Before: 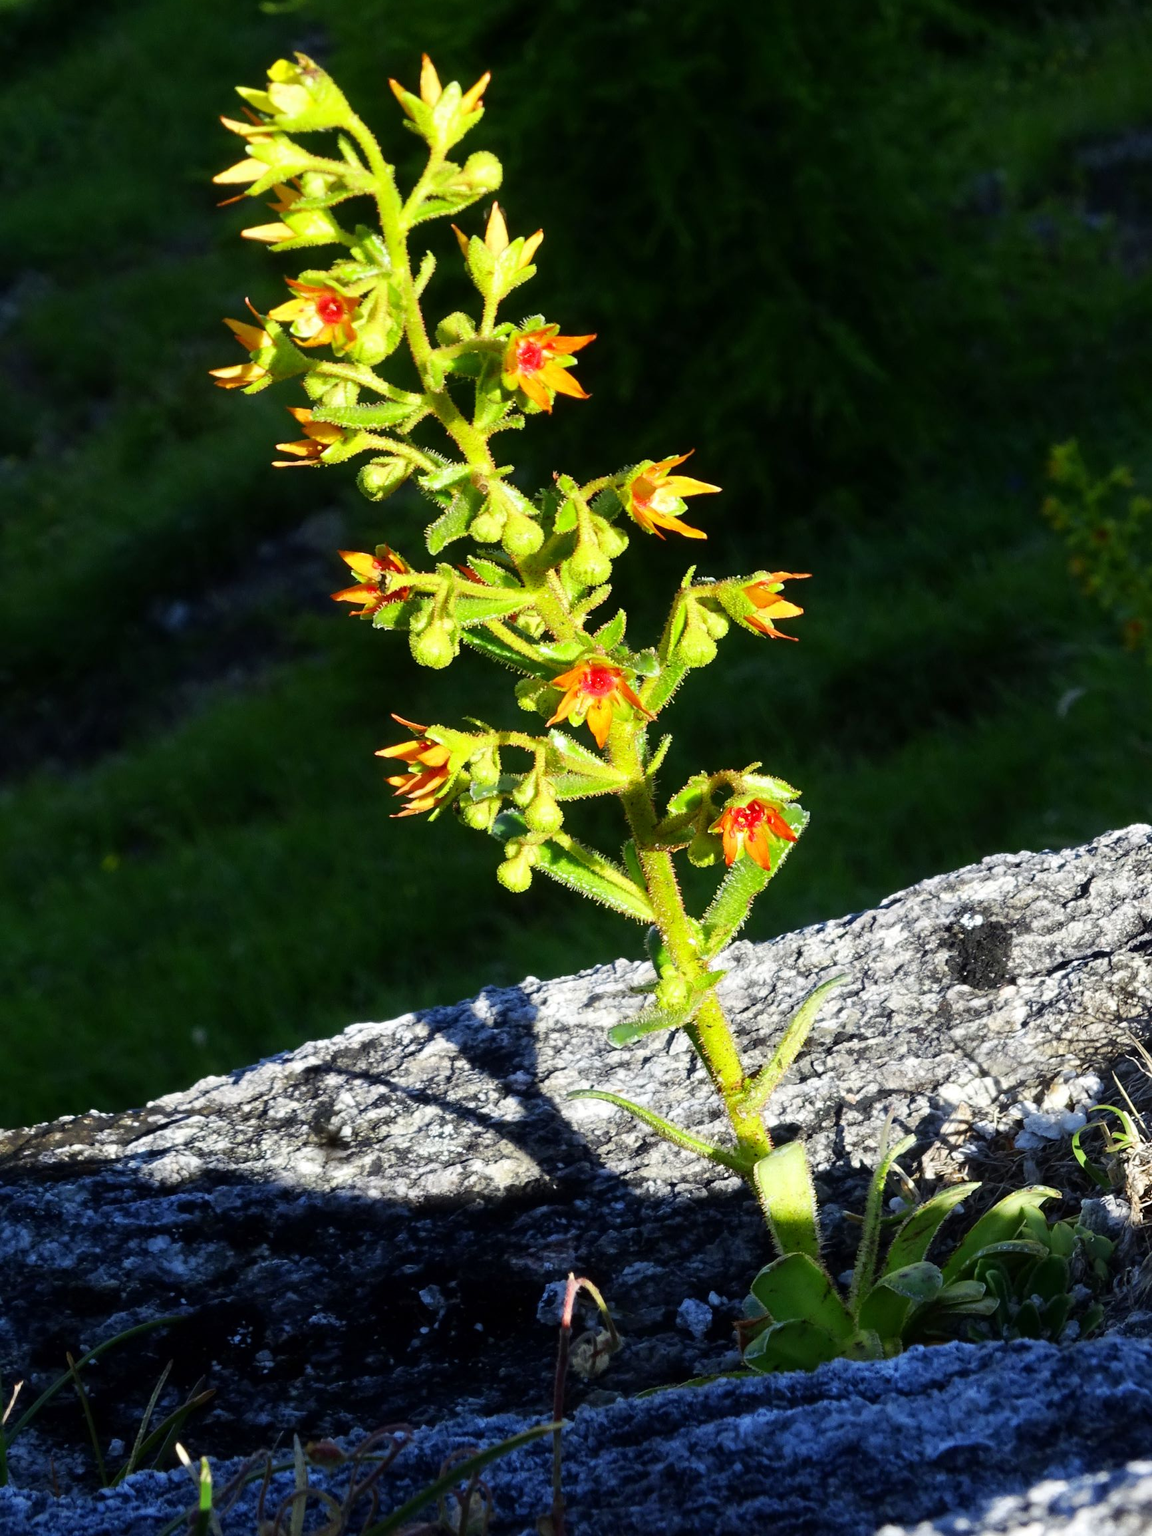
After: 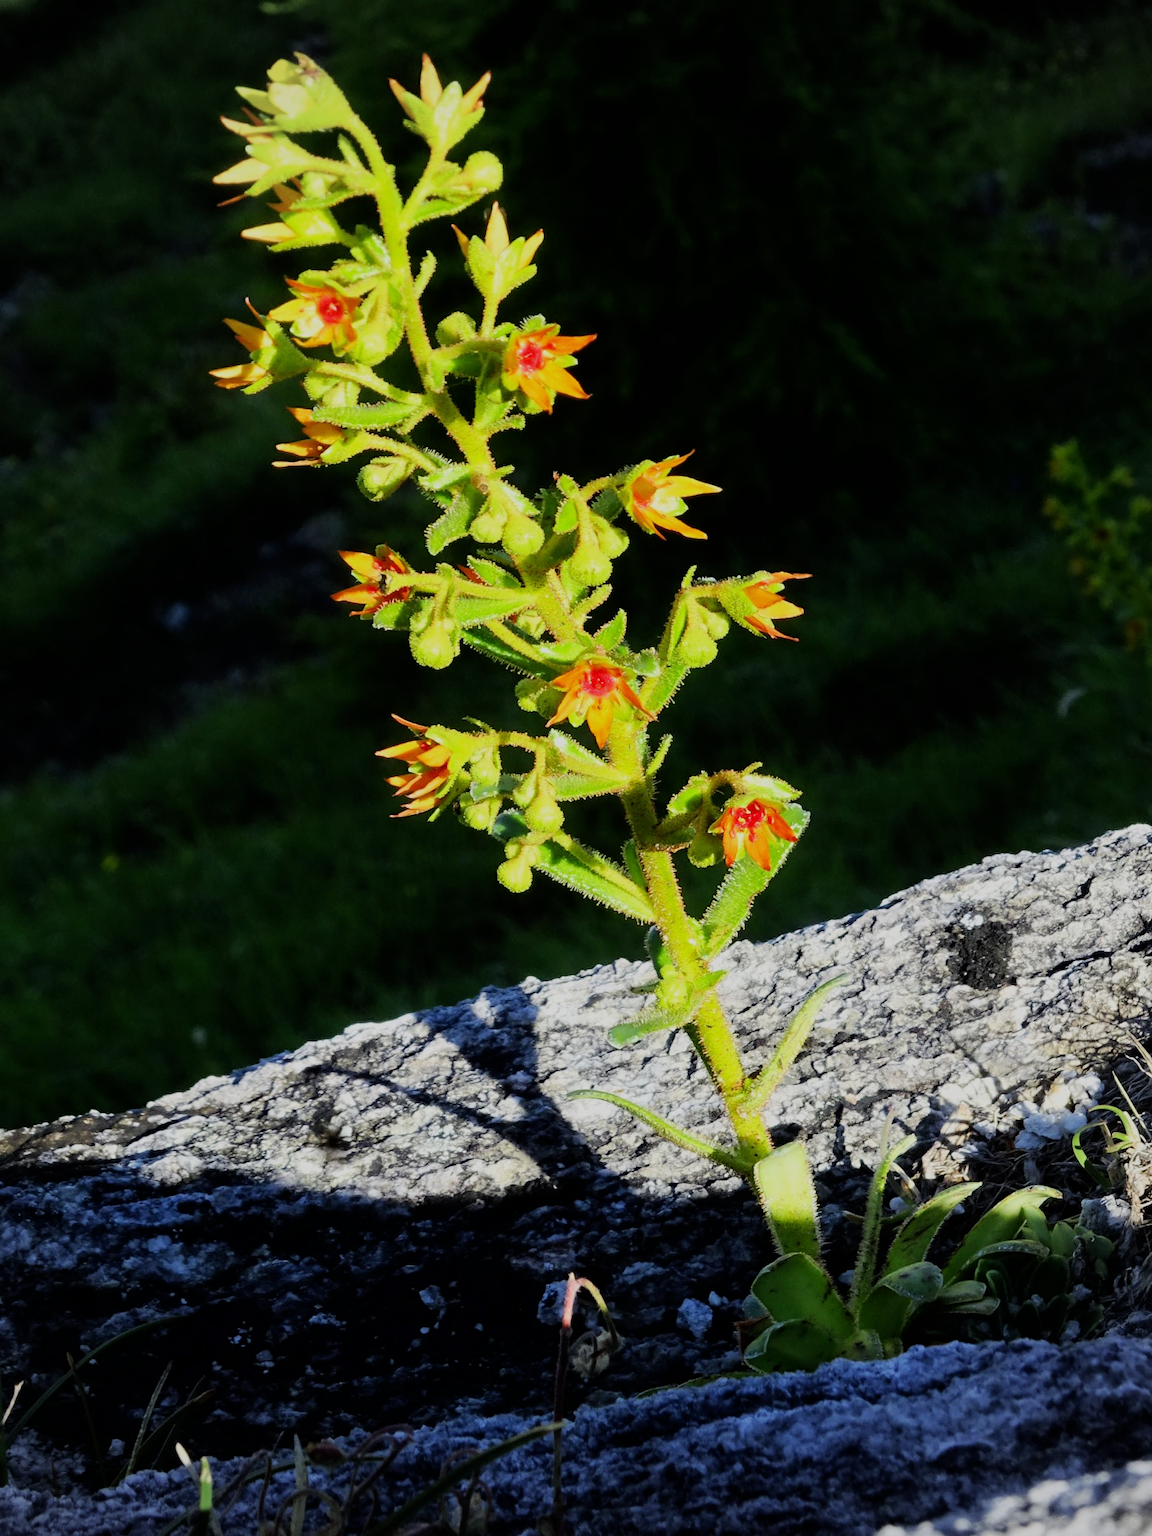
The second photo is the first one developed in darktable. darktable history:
vignetting: brightness -0.201
filmic rgb: black relative exposure -7.65 EV, white relative exposure 4.56 EV, hardness 3.61, color science v6 (2022)
